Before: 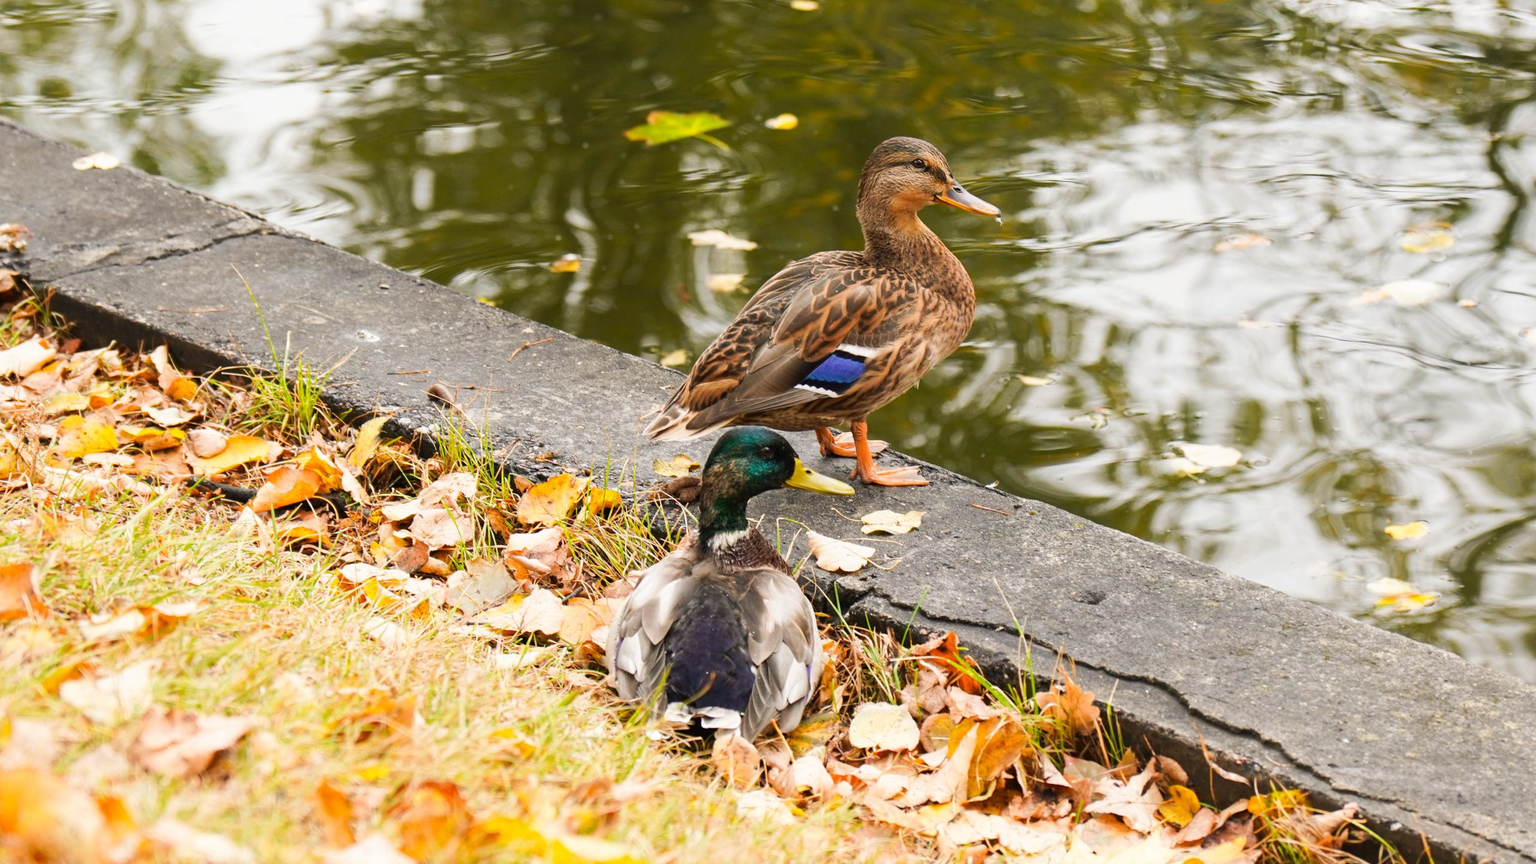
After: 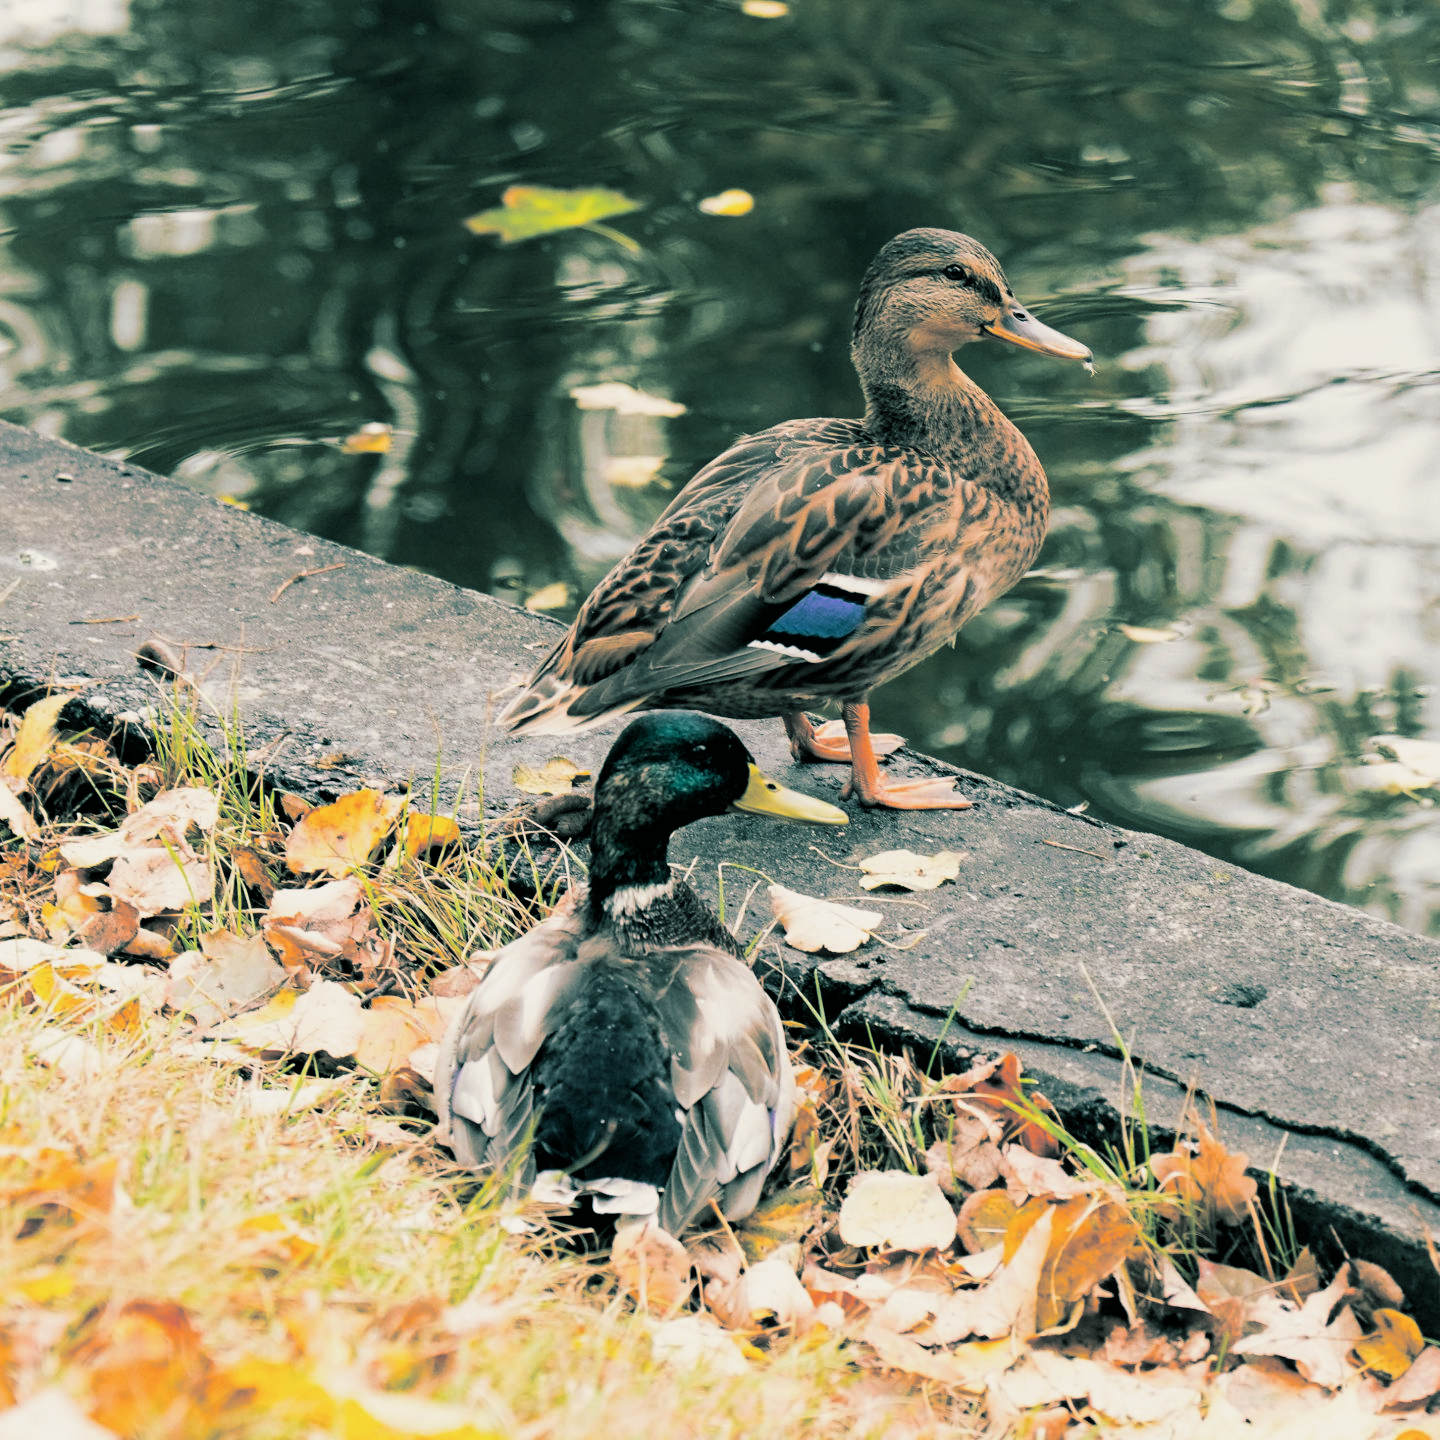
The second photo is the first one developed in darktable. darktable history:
filmic rgb: black relative exposure -5 EV, white relative exposure 3.2 EV, hardness 3.42, contrast 1.2, highlights saturation mix -30%
crop and rotate: left 22.516%, right 21.234%
split-toning: shadows › hue 186.43°, highlights › hue 49.29°, compress 30.29%
contrast brightness saturation: saturation -0.1
